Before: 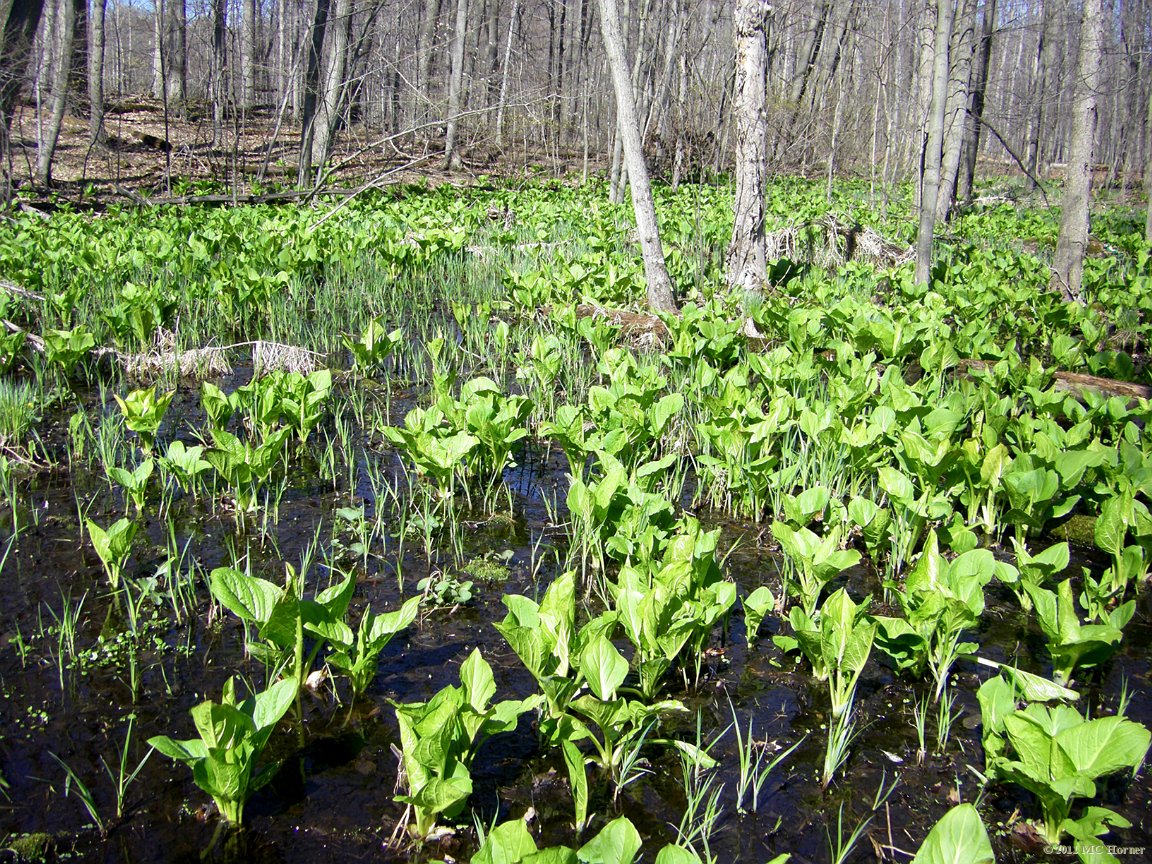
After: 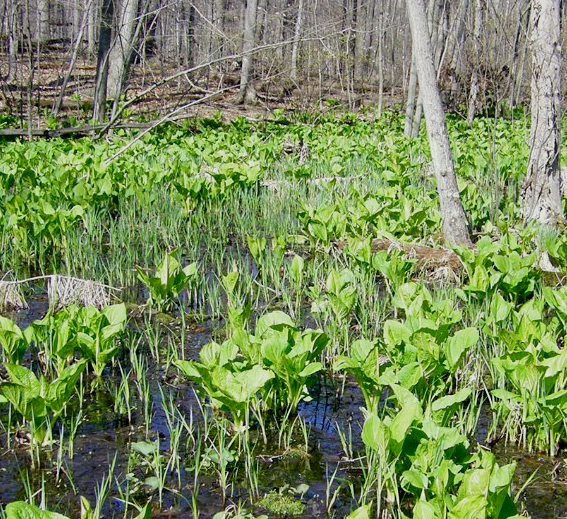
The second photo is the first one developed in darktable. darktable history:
filmic rgb: black relative exposure -16 EV, threshold -0.33 EV, transition 3.19 EV, structure ↔ texture 100%, target black luminance 0%, hardness 7.57, latitude 72.96%, contrast 0.908, highlights saturation mix 10%, shadows ↔ highlights balance -0.38%, add noise in highlights 0, preserve chrominance no, color science v4 (2020), iterations of high-quality reconstruction 10, enable highlight reconstruction true
crop: left 17.835%, top 7.675%, right 32.881%, bottom 32.213%
